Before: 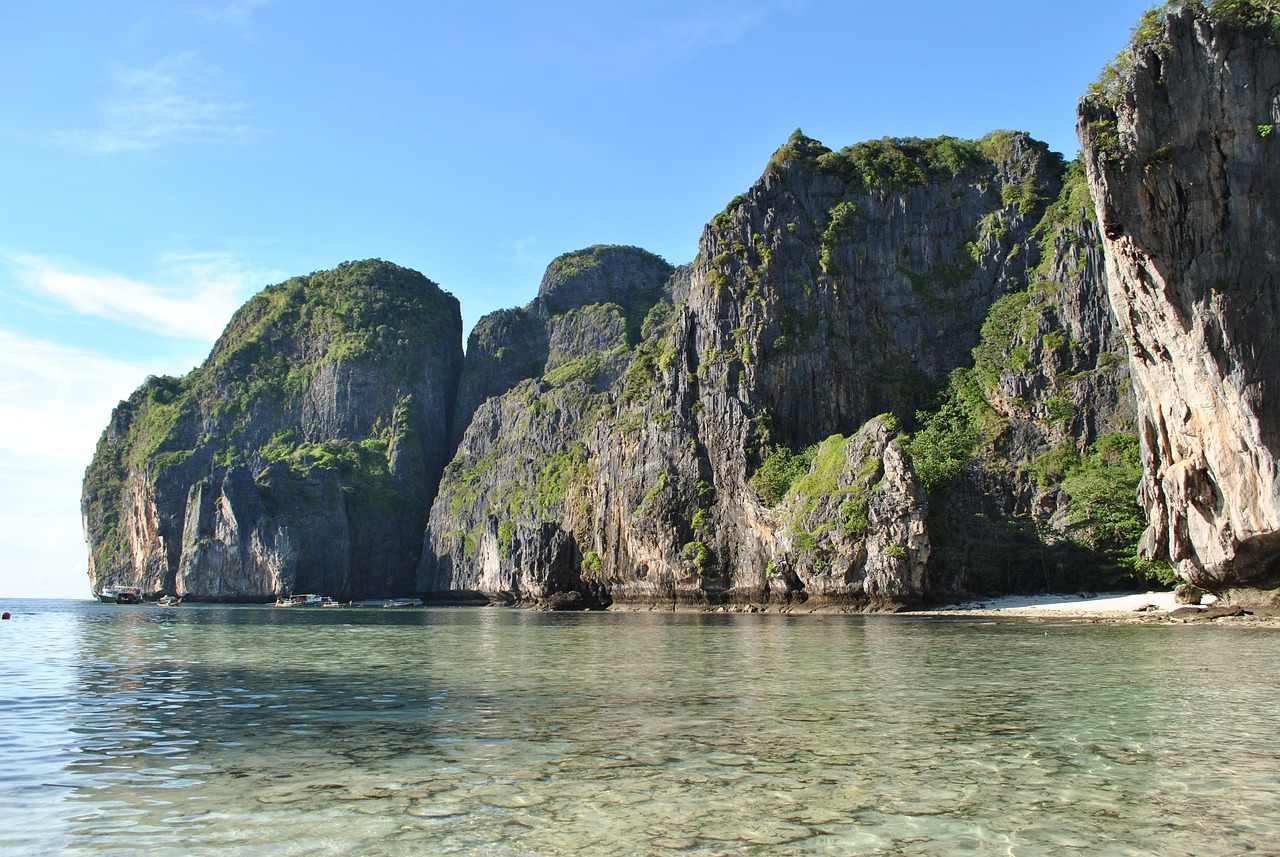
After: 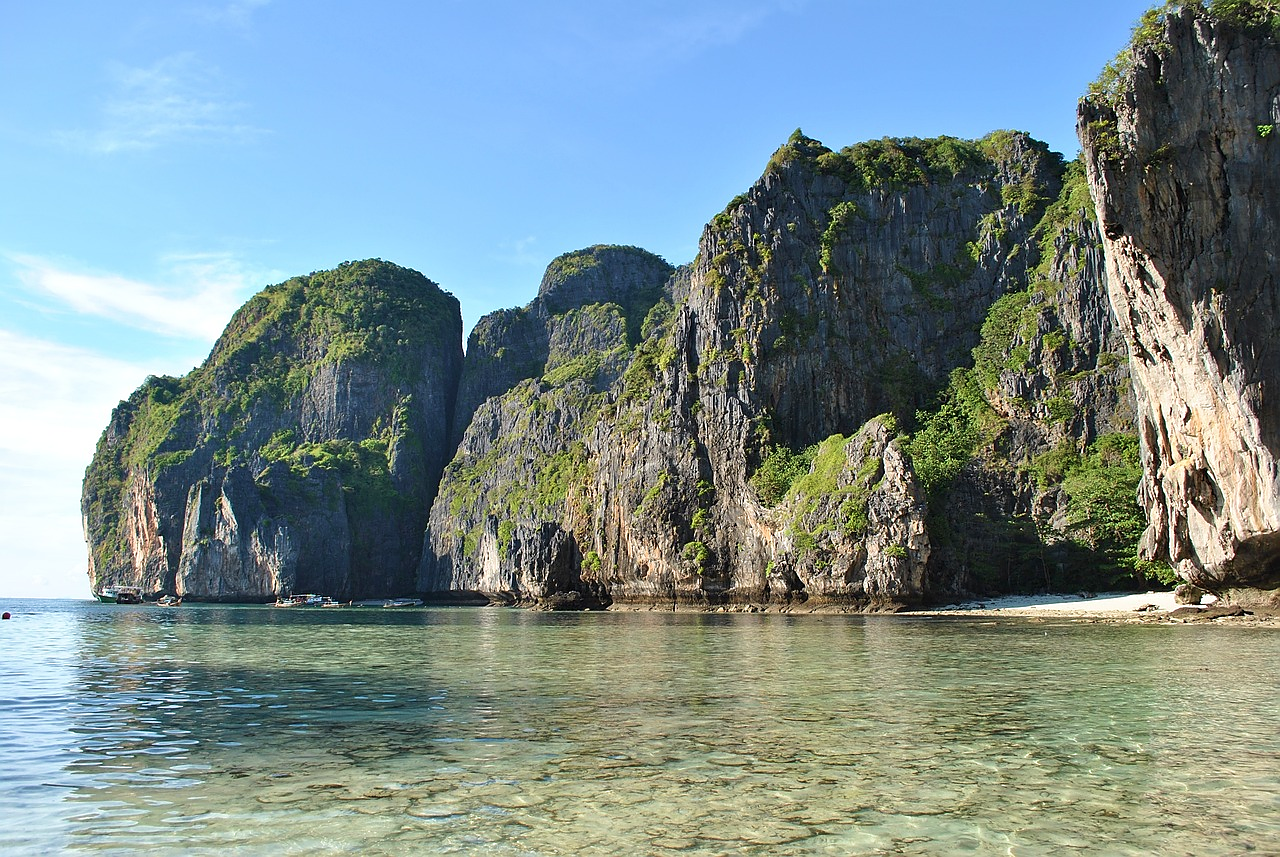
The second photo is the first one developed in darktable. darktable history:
sharpen: radius 0.977, amount 0.614
velvia: on, module defaults
